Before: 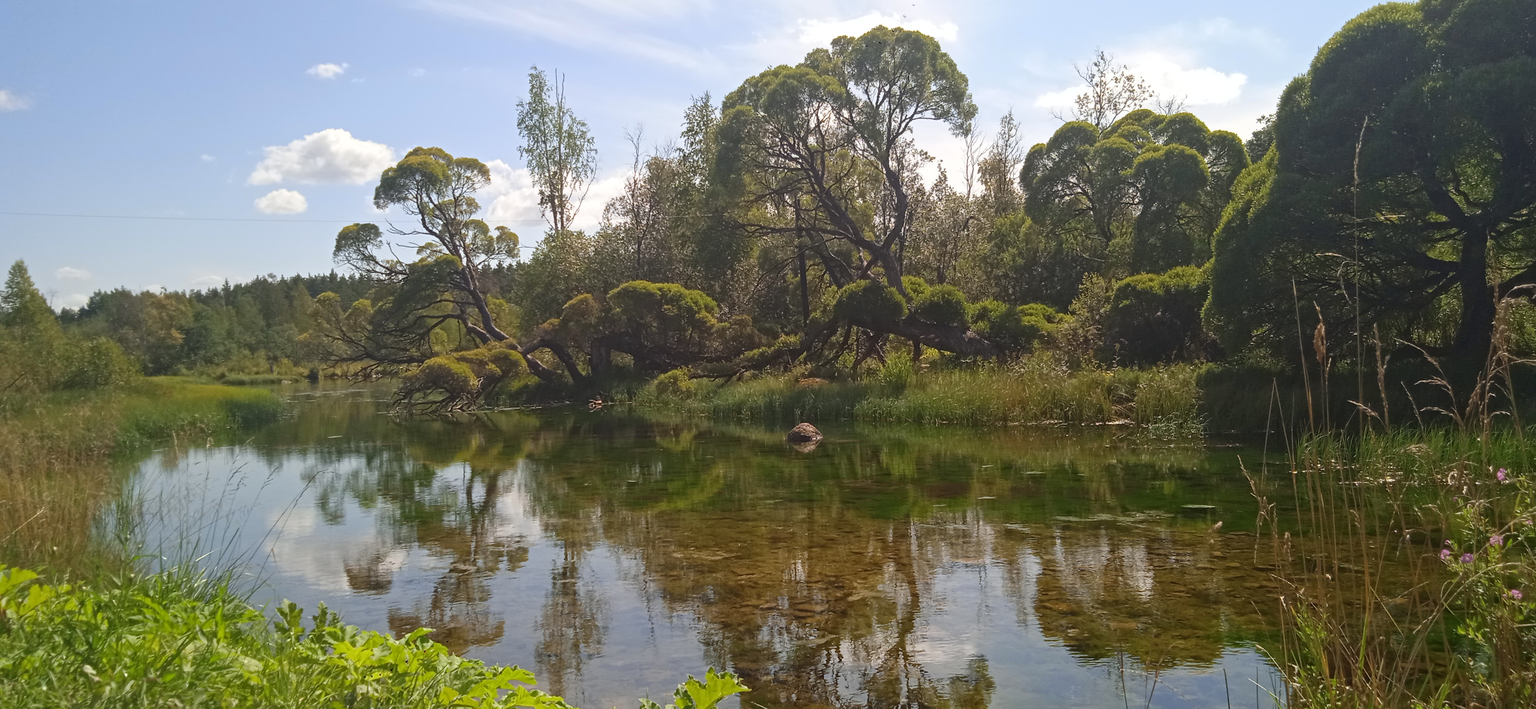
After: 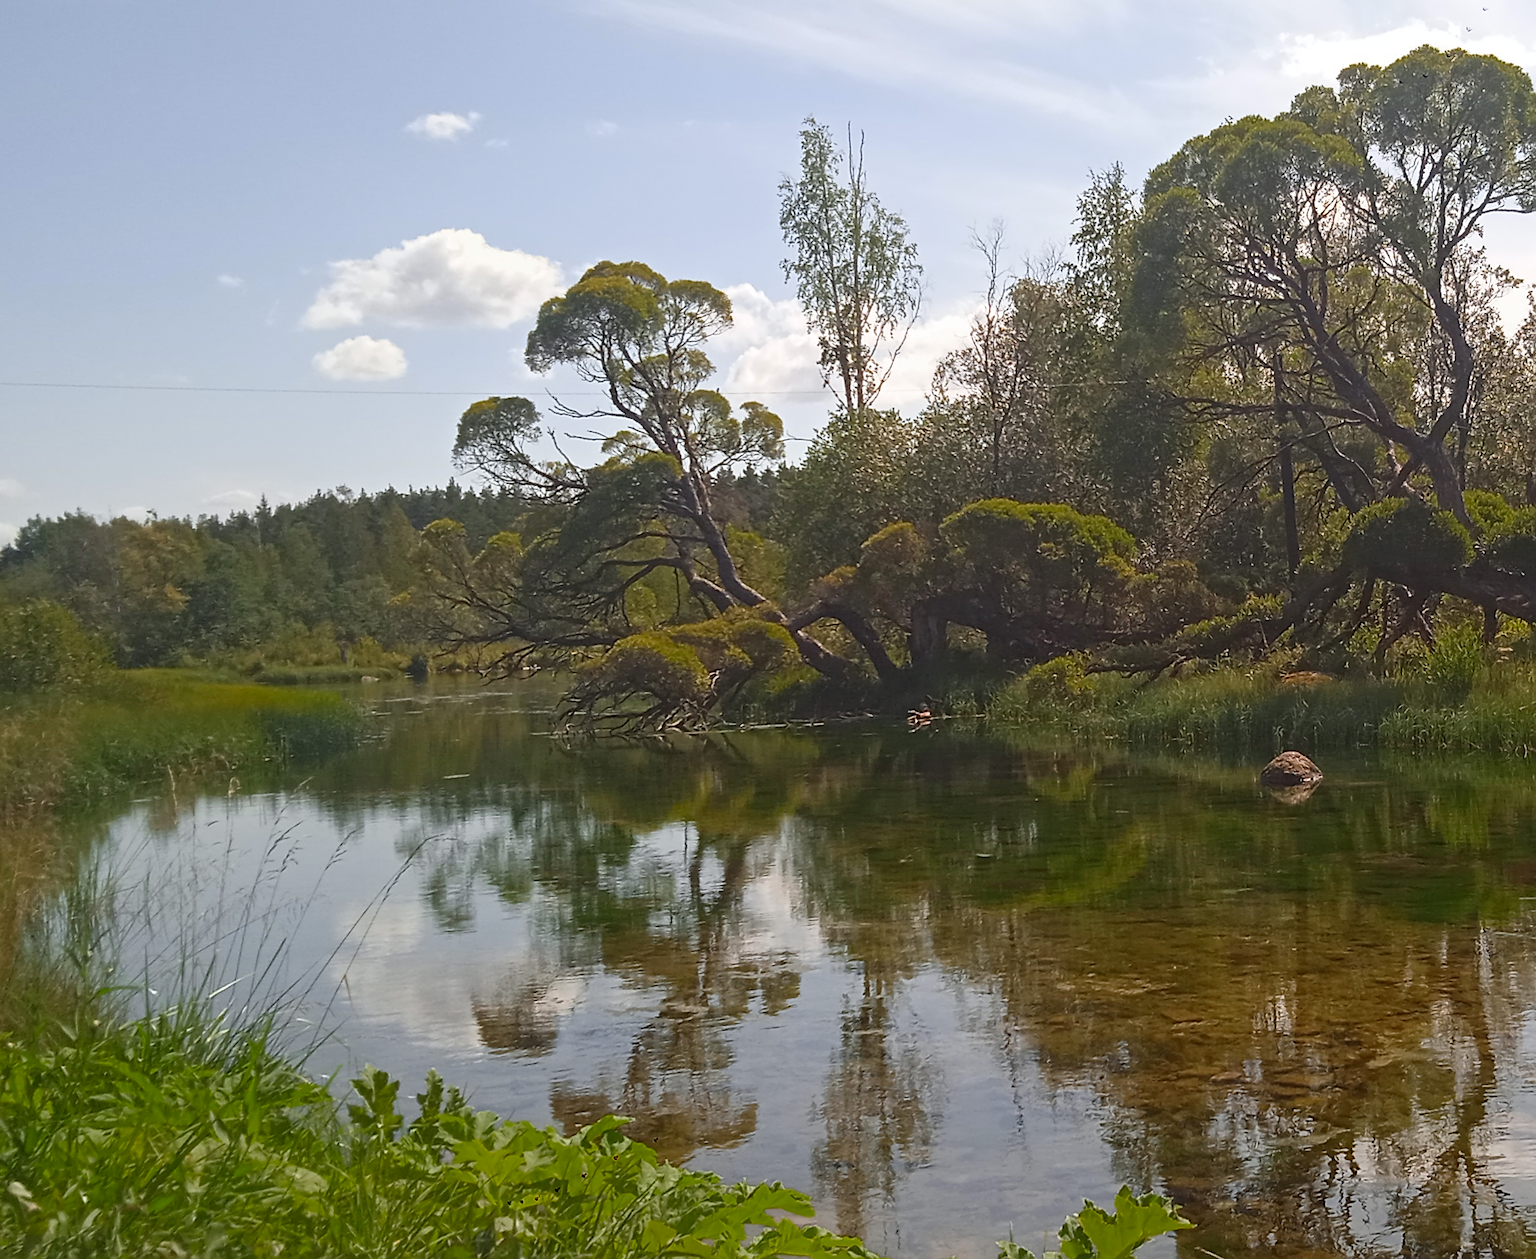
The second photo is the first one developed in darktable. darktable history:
crop: left 5.114%, right 38.589%
sharpen: on, module defaults
color zones: curves: ch0 [(0, 0.48) (0.209, 0.398) (0.305, 0.332) (0.429, 0.493) (0.571, 0.5) (0.714, 0.5) (0.857, 0.5) (1, 0.48)]; ch1 [(0, 0.633) (0.143, 0.586) (0.286, 0.489) (0.429, 0.448) (0.571, 0.31) (0.714, 0.335) (0.857, 0.492) (1, 0.633)]; ch2 [(0, 0.448) (0.143, 0.498) (0.286, 0.5) (0.429, 0.5) (0.571, 0.5) (0.714, 0.5) (0.857, 0.5) (1, 0.448)]
